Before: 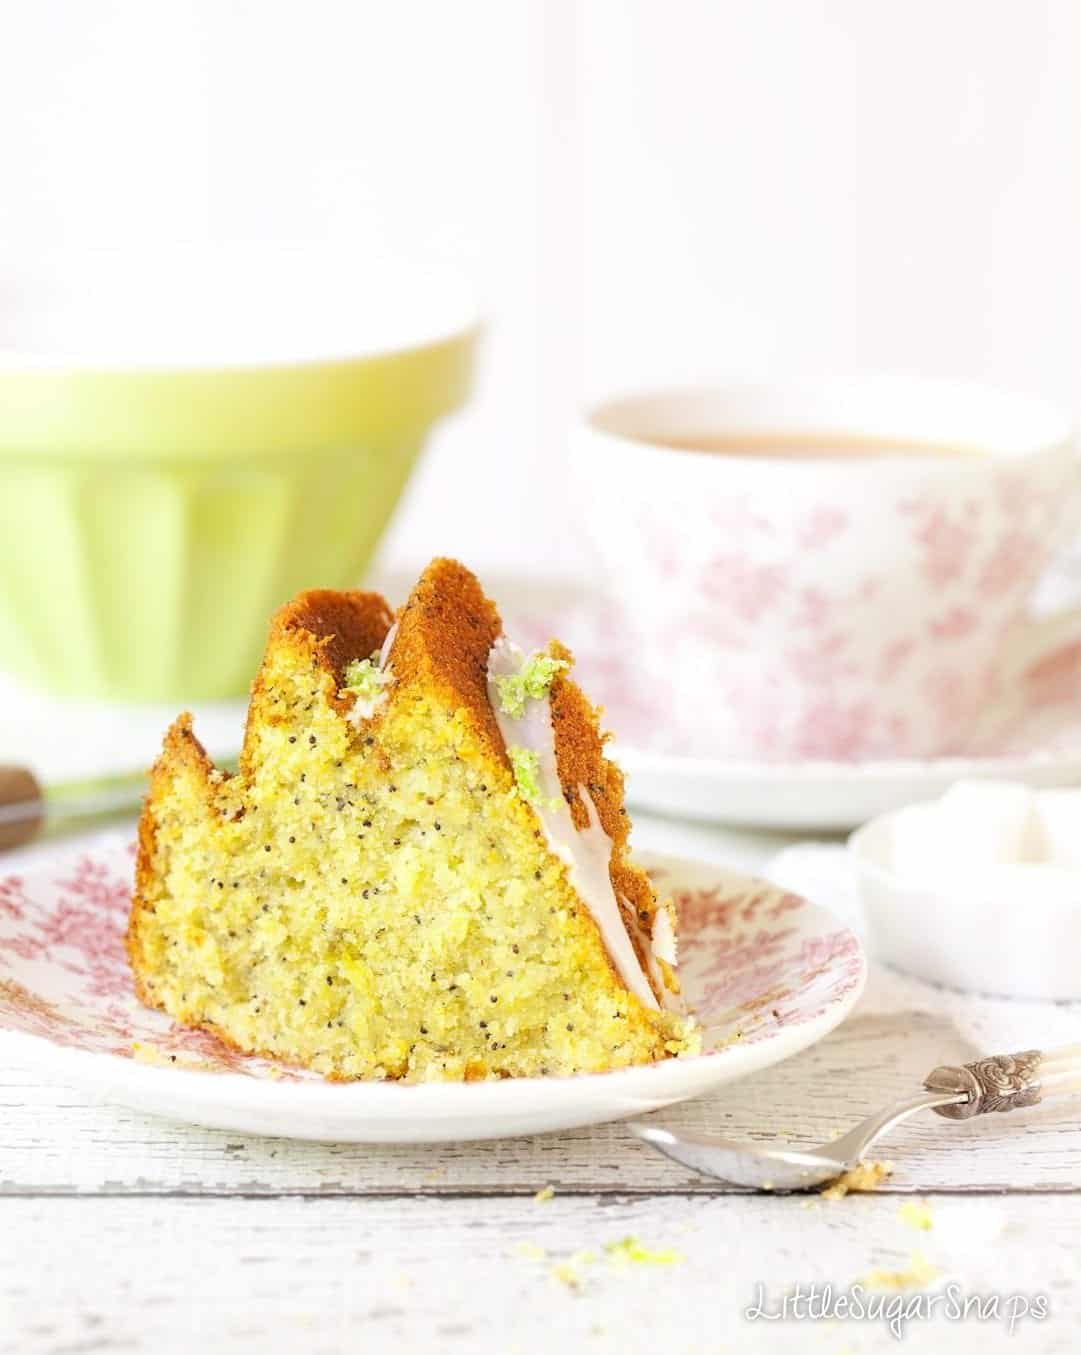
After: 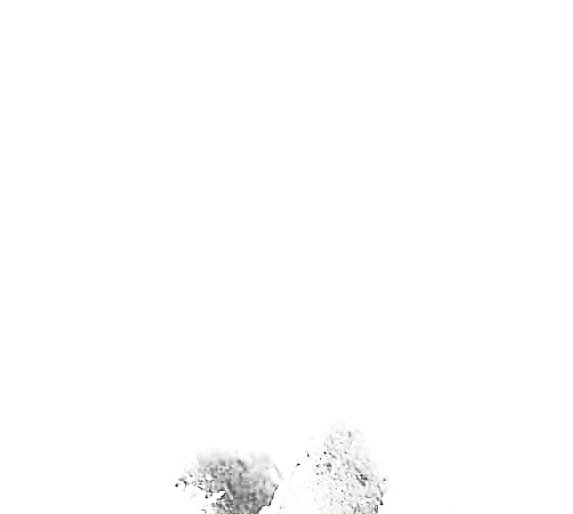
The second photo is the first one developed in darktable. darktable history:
crop: left 10.31%, top 10.582%, right 36.67%, bottom 51.417%
exposure: exposure 1.074 EV, compensate highlight preservation false
sharpen: on, module defaults
contrast brightness saturation: contrast 0.517, brightness 0.459, saturation -0.991
color balance rgb: highlights gain › chroma 2.059%, highlights gain › hue 292.24°, linear chroma grading › global chroma 15.101%, perceptual saturation grading › global saturation 25.408%, perceptual saturation grading › highlights -50.201%, perceptual saturation grading › shadows 30.694%, perceptual brilliance grading › highlights 9.385%, perceptual brilliance grading › mid-tones 5.509%, global vibrance 20%
